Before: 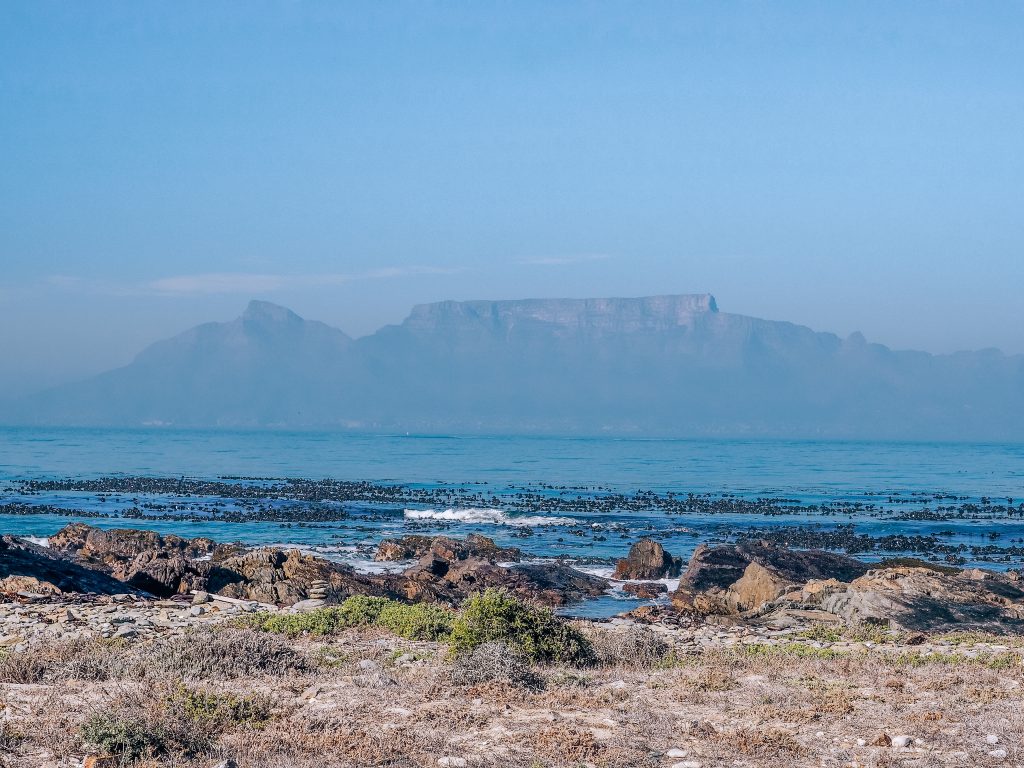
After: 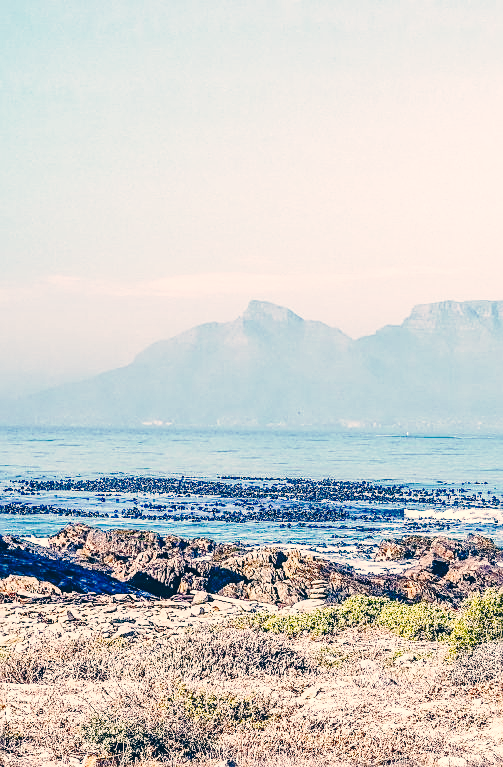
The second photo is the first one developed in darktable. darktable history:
tone curve: curves: ch0 [(0, 0) (0.003, 0.039) (0.011, 0.041) (0.025, 0.048) (0.044, 0.065) (0.069, 0.084) (0.1, 0.104) (0.136, 0.137) (0.177, 0.19) (0.224, 0.245) (0.277, 0.32) (0.335, 0.409) (0.399, 0.496) (0.468, 0.58) (0.543, 0.656) (0.623, 0.733) (0.709, 0.796) (0.801, 0.852) (0.898, 0.93) (1, 1)], preserve colors none
base curve: curves: ch0 [(0, 0) (0.028, 0.03) (0.121, 0.232) (0.46, 0.748) (0.859, 0.968) (1, 1)], preserve colors none
crop and rotate: left 0%, top 0%, right 50.845%
sharpen: on, module defaults
shadows and highlights: soften with gaussian
exposure: black level correction 0, exposure 0.7 EV, compensate exposure bias true, compensate highlight preservation false
color correction: highlights a* 10.32, highlights b* 14.66, shadows a* -9.59, shadows b* -15.02
local contrast: on, module defaults
